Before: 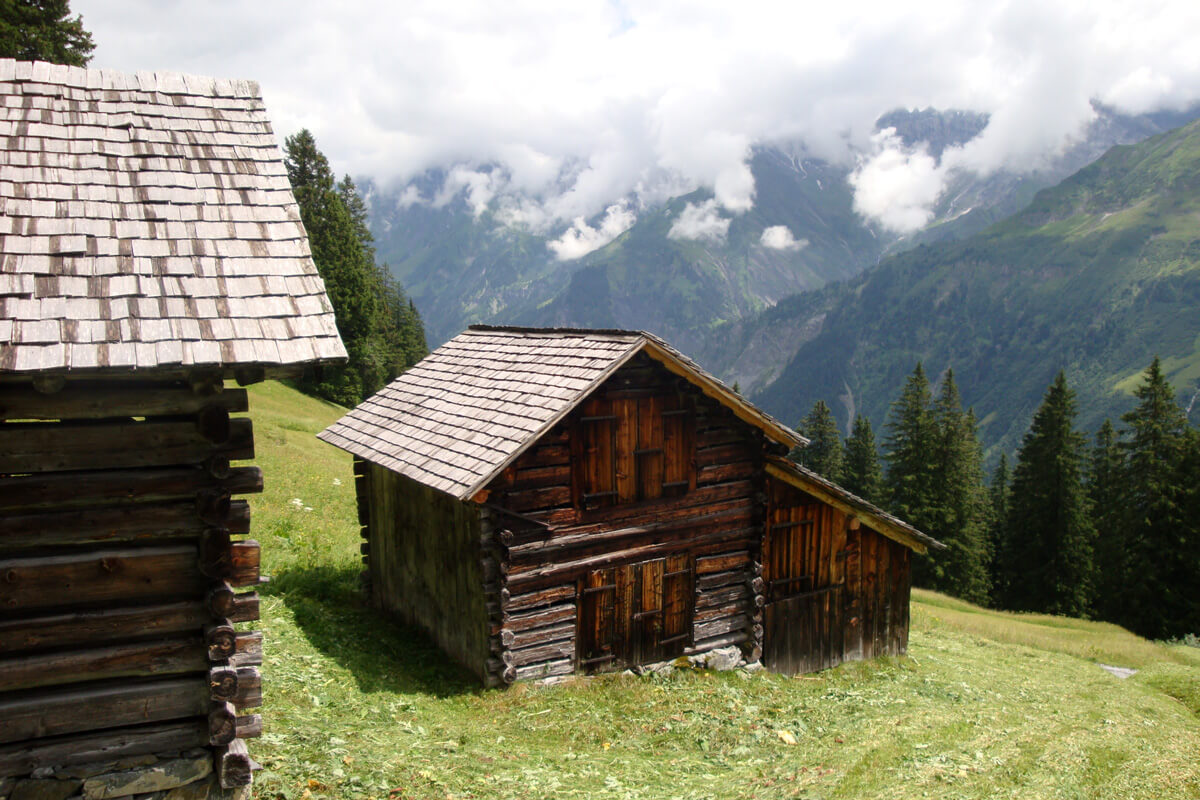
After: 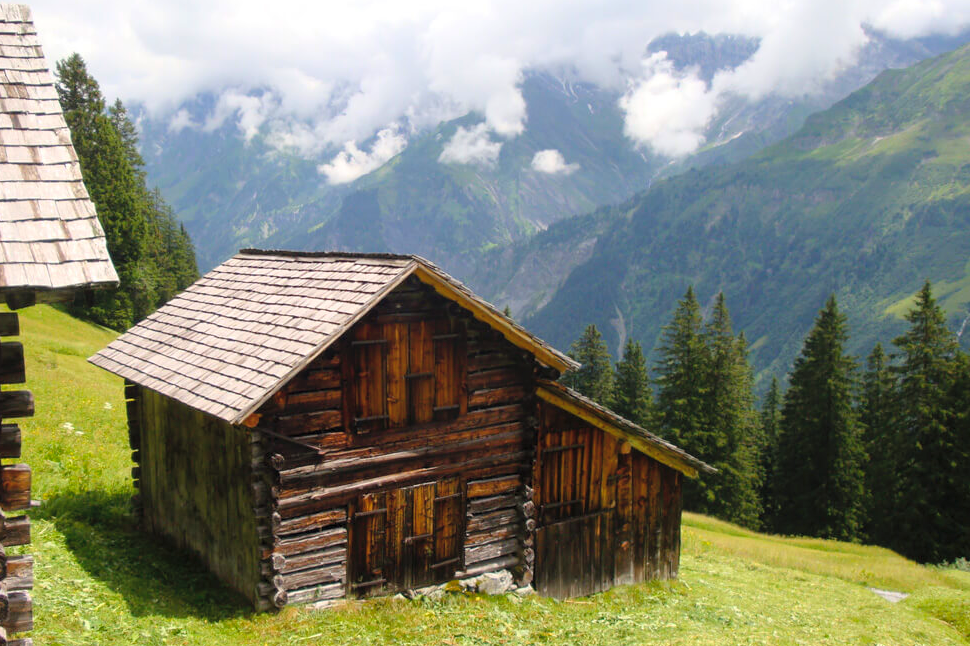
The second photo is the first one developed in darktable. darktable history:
contrast brightness saturation: brightness 0.13
crop: left 19.159%, top 9.58%, bottom 9.58%
color balance rgb: perceptual saturation grading › global saturation 20%, global vibrance 20%
